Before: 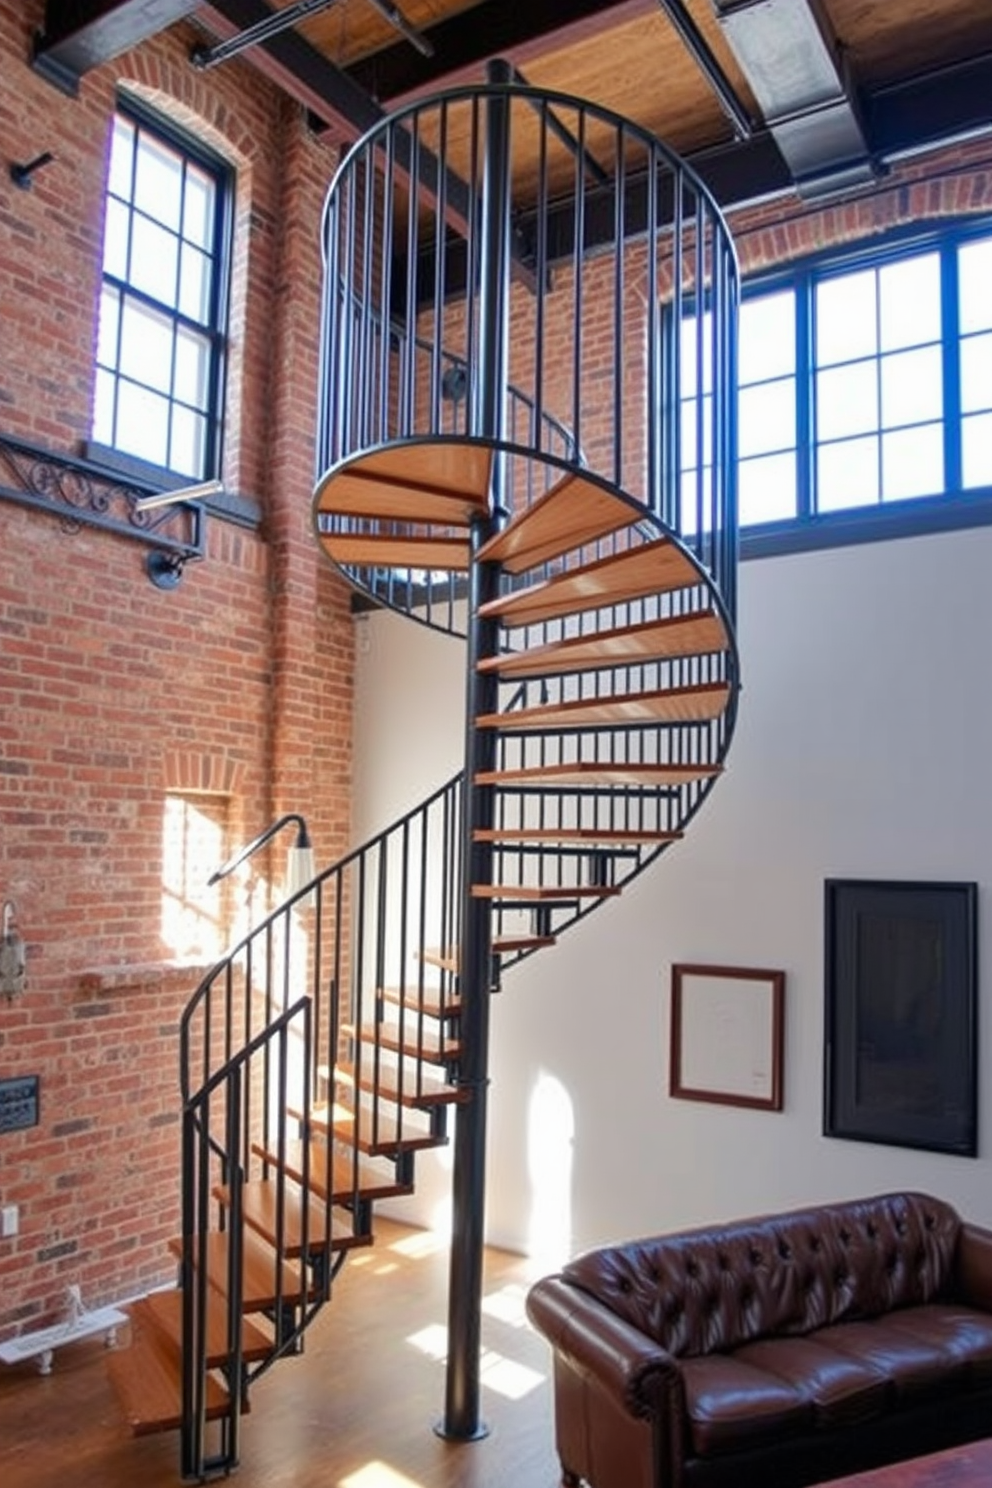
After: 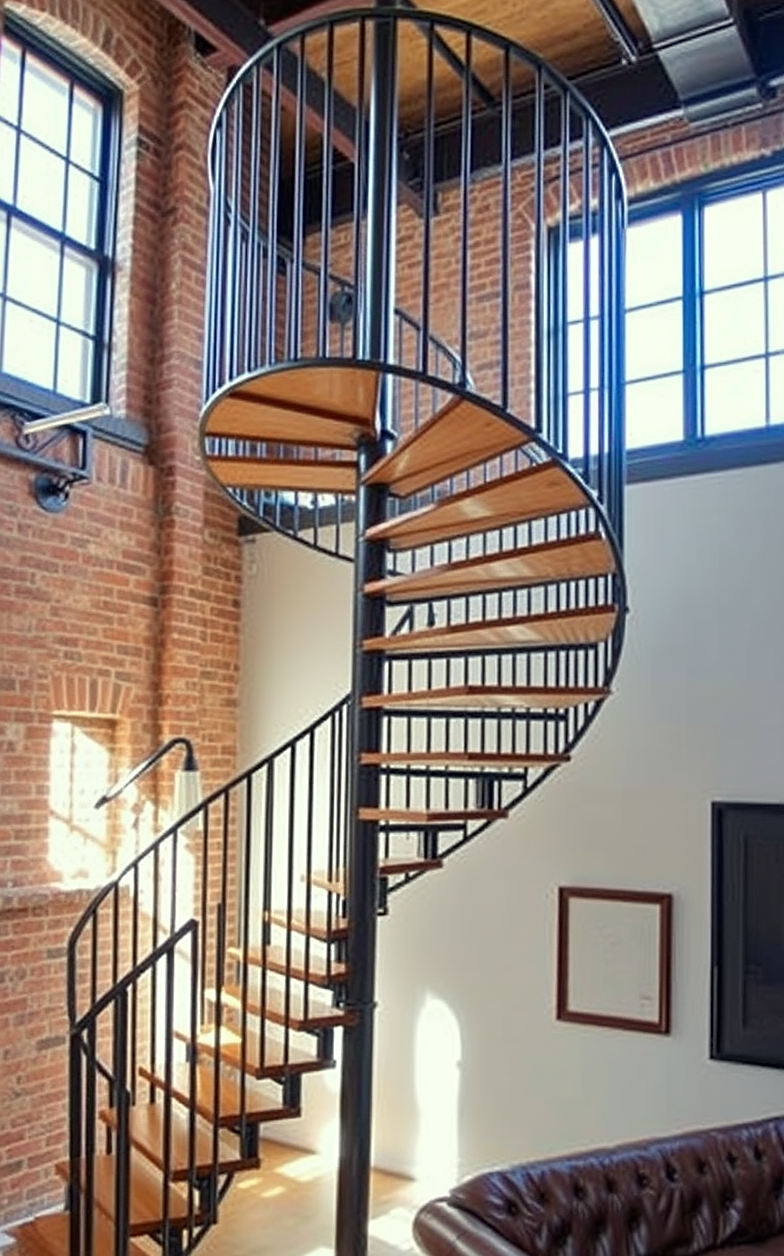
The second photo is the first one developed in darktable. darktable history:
color correction: highlights a* -4.4, highlights b* 6.49
sharpen: on, module defaults
crop: left 11.402%, top 5.216%, right 9.558%, bottom 10.318%
